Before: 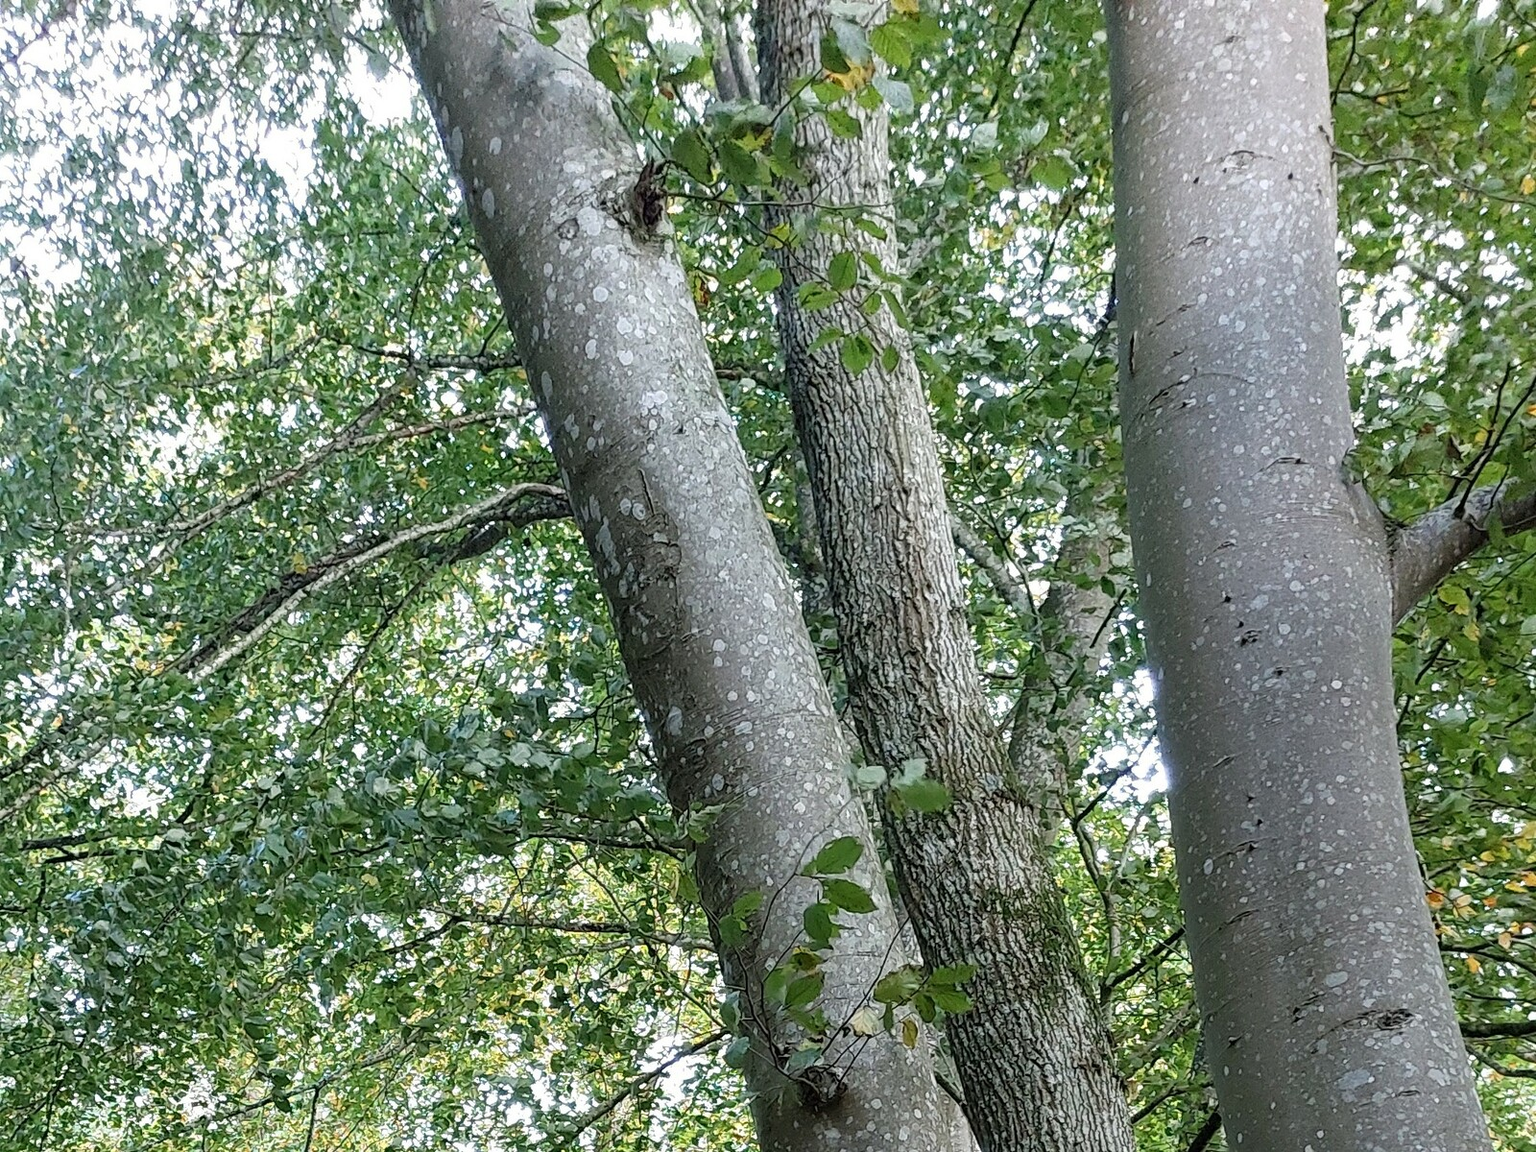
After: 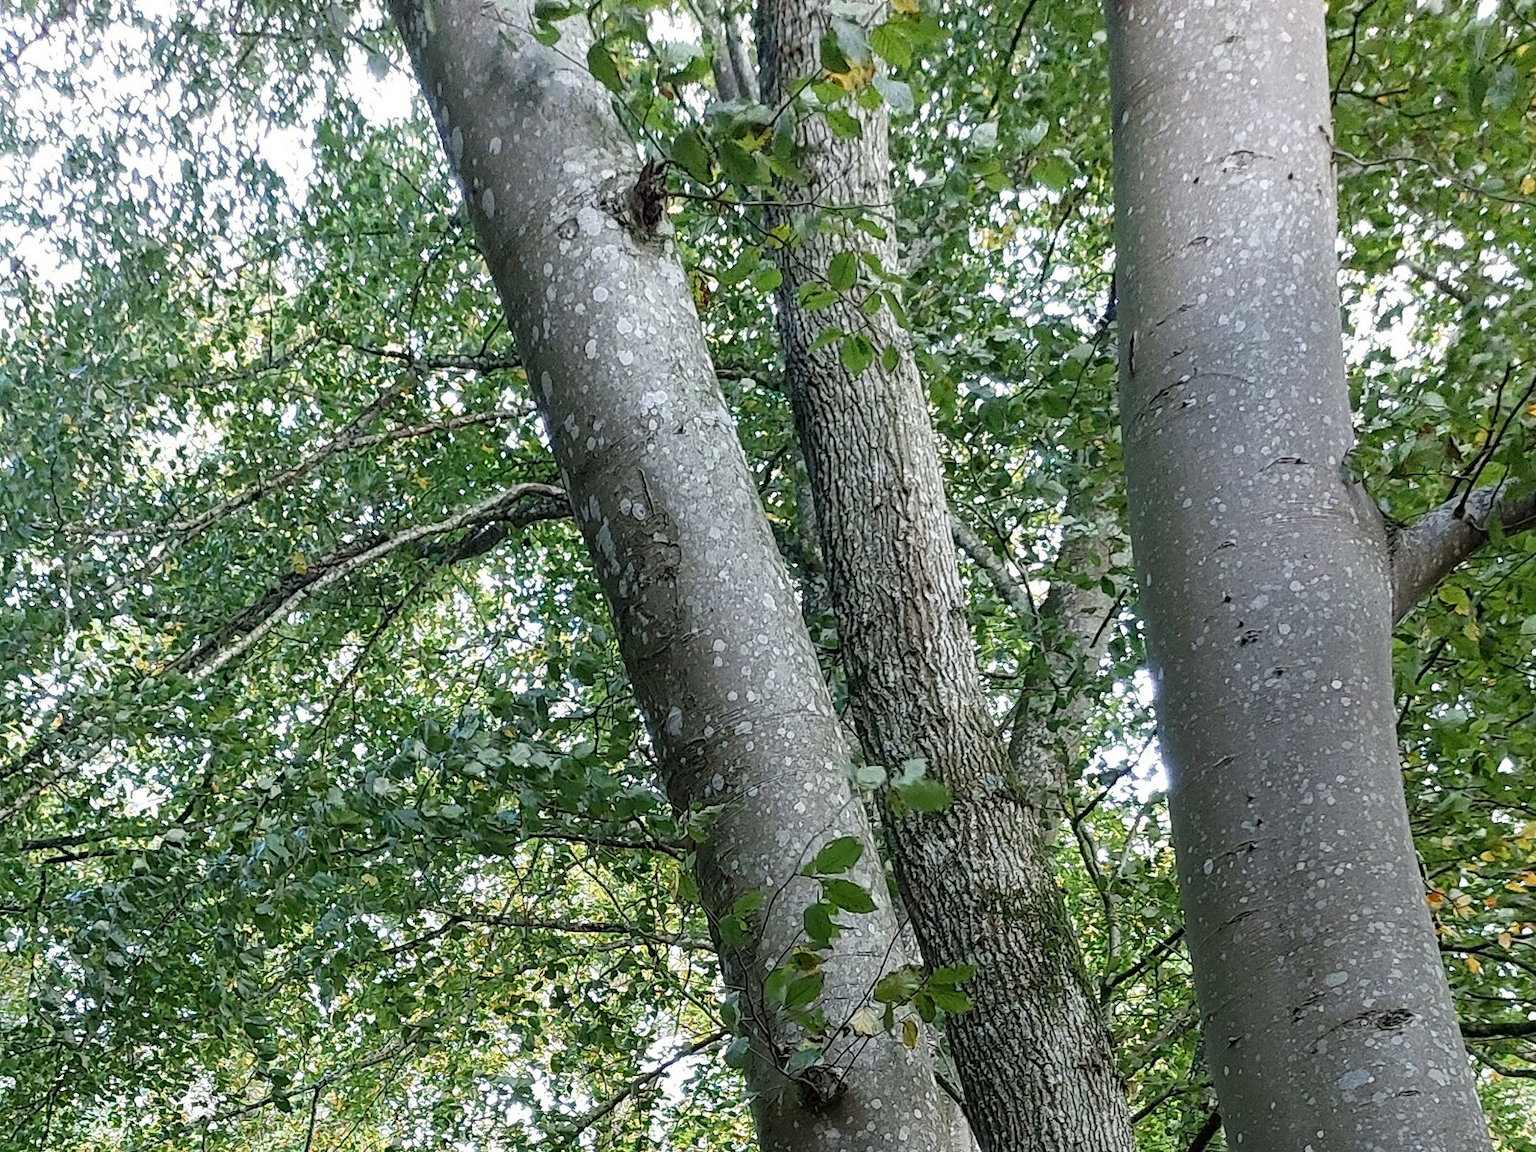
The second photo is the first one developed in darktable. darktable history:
contrast brightness saturation: contrast 0.029, brightness -0.04
